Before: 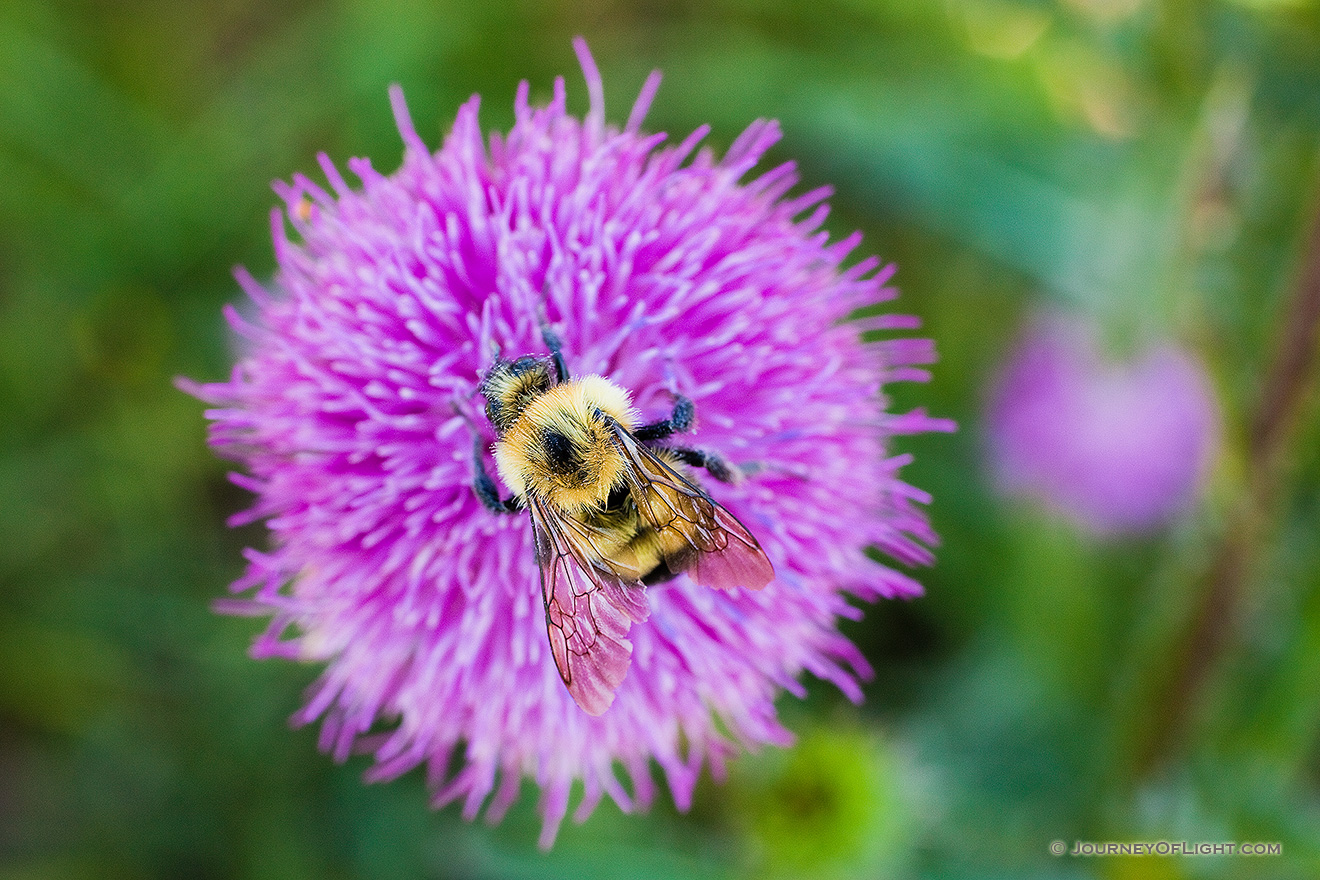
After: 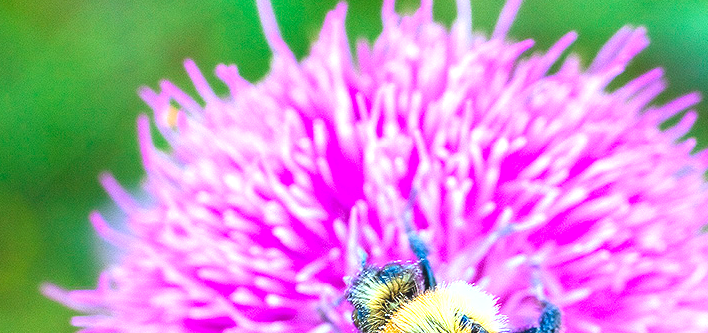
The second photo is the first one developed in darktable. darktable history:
crop: left 10.121%, top 10.631%, right 36.218%, bottom 51.526%
exposure: exposure 0.6 EV, compensate highlight preservation false
lowpass: radius 0.1, contrast 0.85, saturation 1.1, unbound 0
color correction: highlights a* -11.71, highlights b* -15.58
white balance: red 1.029, blue 0.92
levels: levels [0, 0.43, 0.859]
